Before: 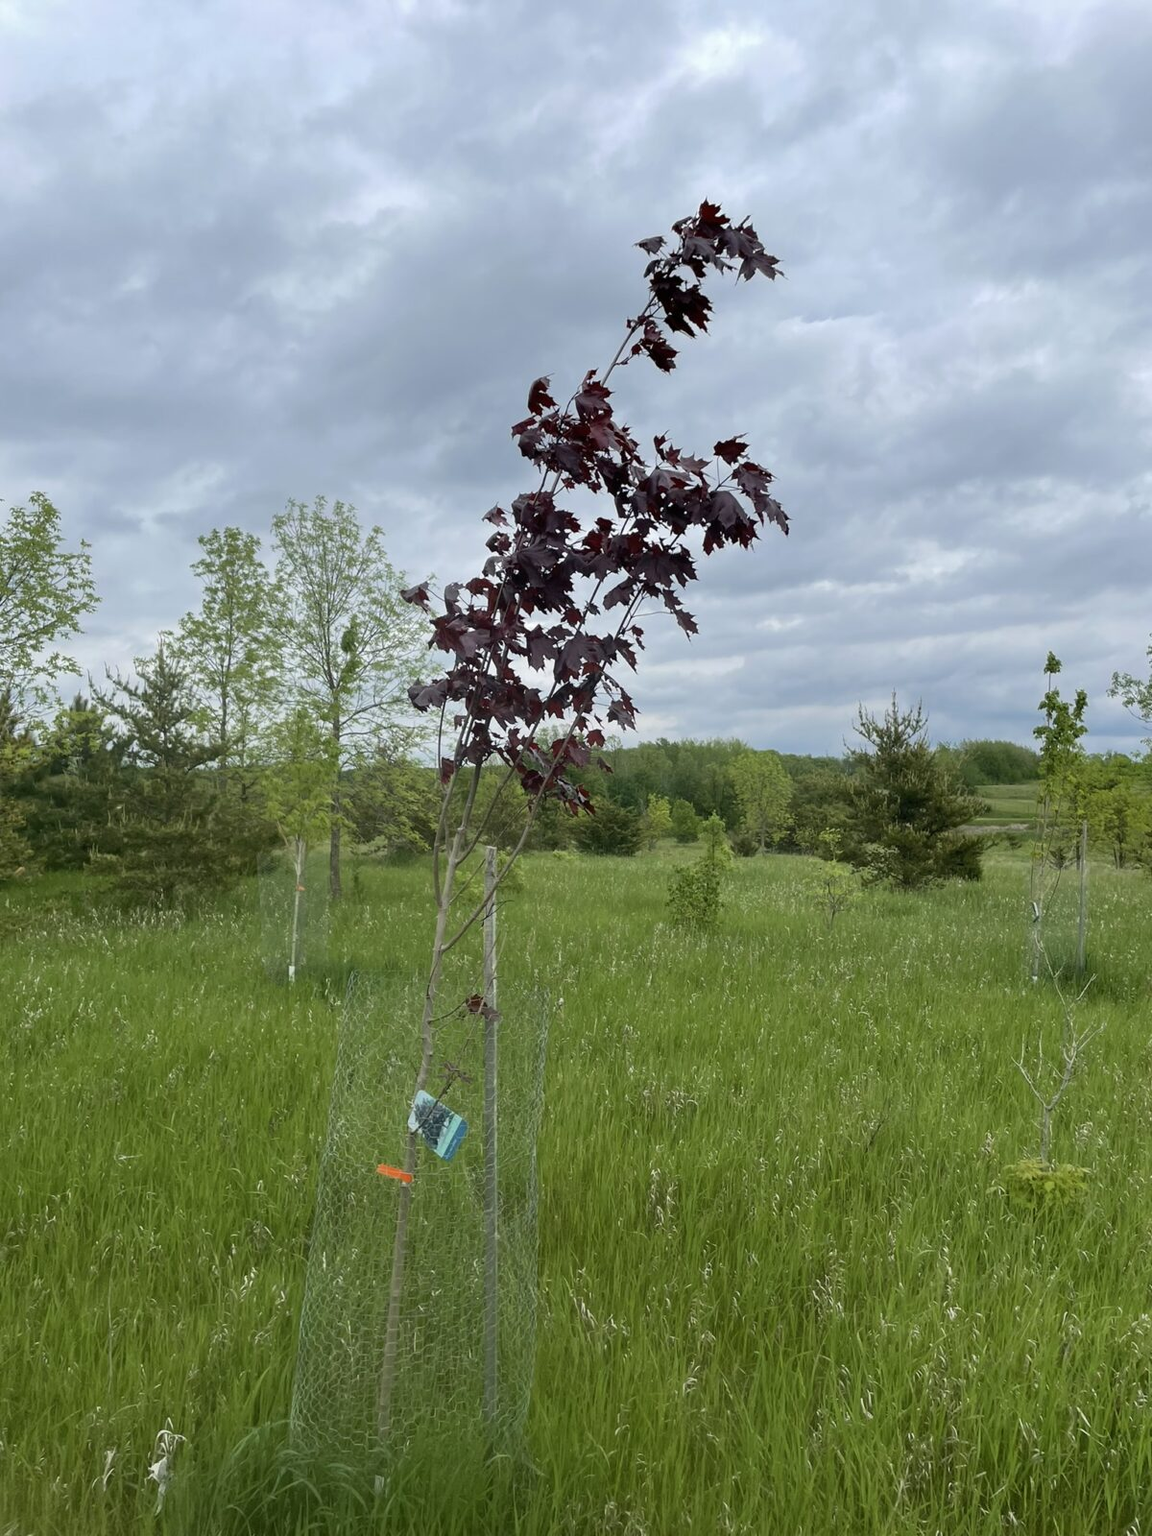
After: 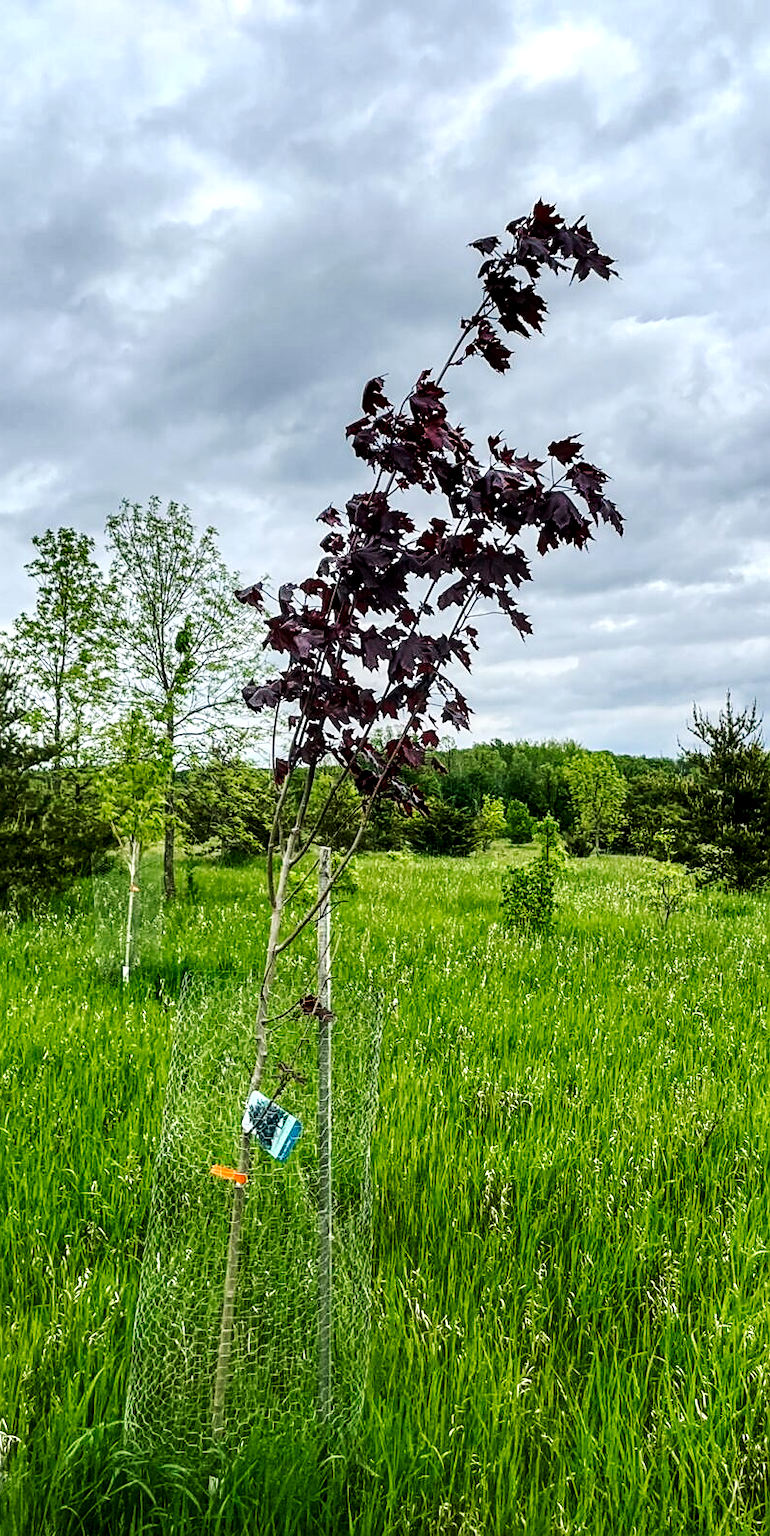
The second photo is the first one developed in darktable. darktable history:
contrast brightness saturation: contrast 0.147, brightness -0.011, saturation 0.098
sharpen: on, module defaults
crop and rotate: left 14.464%, right 18.688%
tone curve: curves: ch0 [(0, 0) (0.003, 0.008) (0.011, 0.011) (0.025, 0.018) (0.044, 0.028) (0.069, 0.039) (0.1, 0.056) (0.136, 0.081) (0.177, 0.118) (0.224, 0.164) (0.277, 0.223) (0.335, 0.3) (0.399, 0.399) (0.468, 0.51) (0.543, 0.618) (0.623, 0.71) (0.709, 0.79) (0.801, 0.865) (0.898, 0.93) (1, 1)], preserve colors none
local contrast: detail 160%
exposure: exposure 0.248 EV, compensate highlight preservation false
shadows and highlights: shadows 25.5, highlights -47.85, soften with gaussian
